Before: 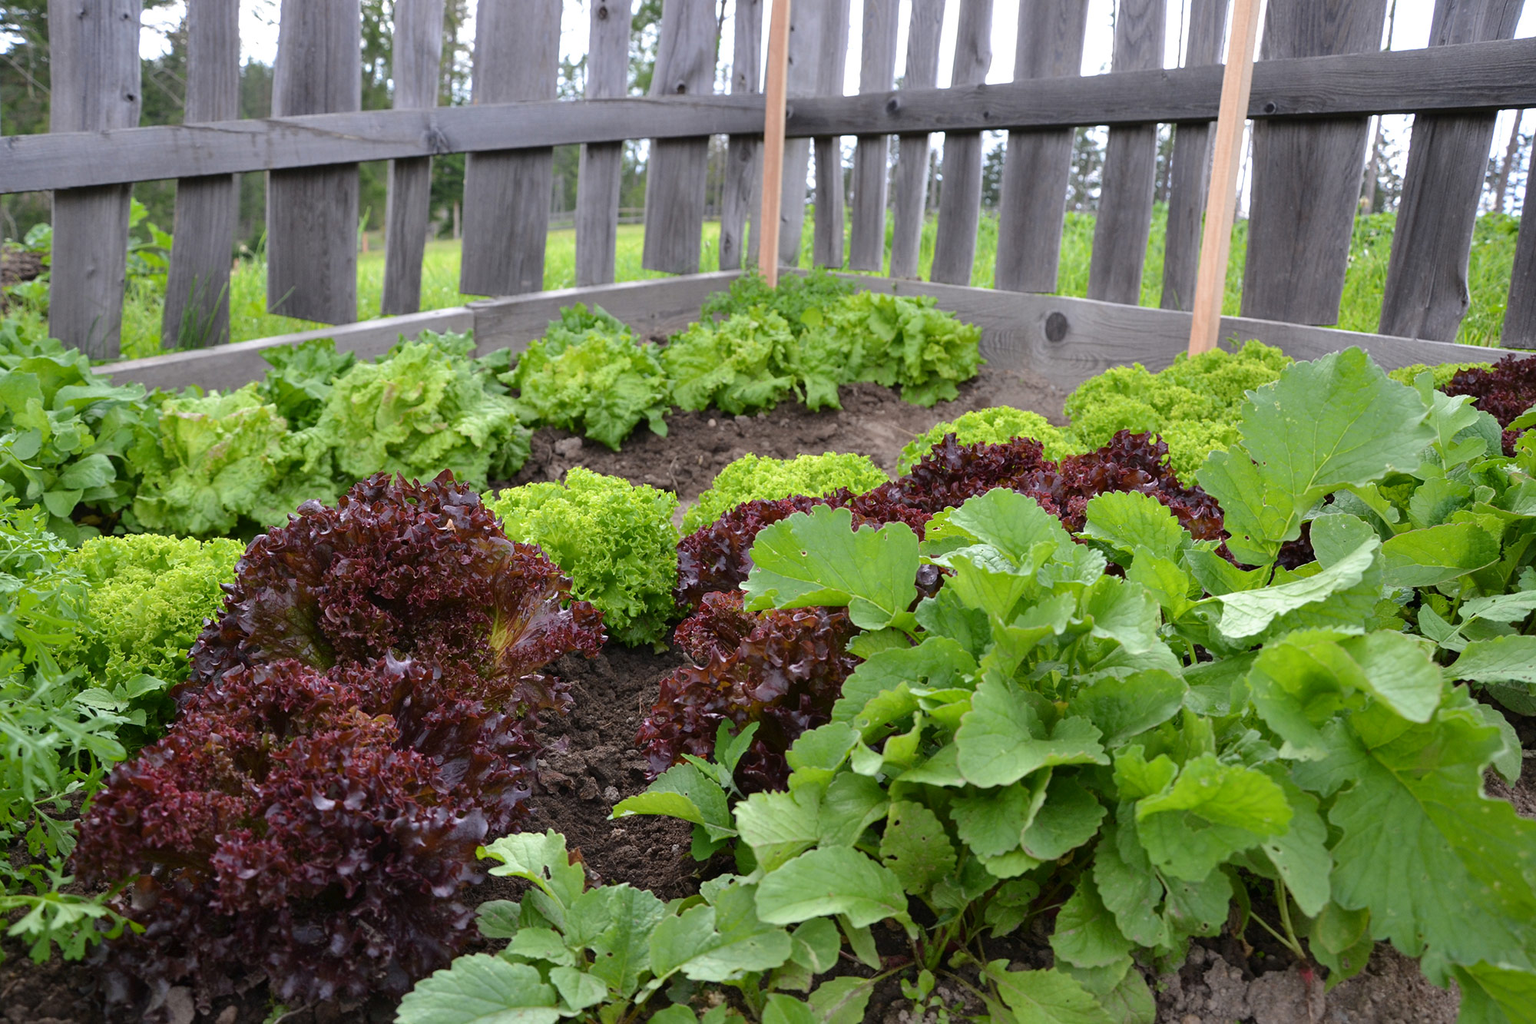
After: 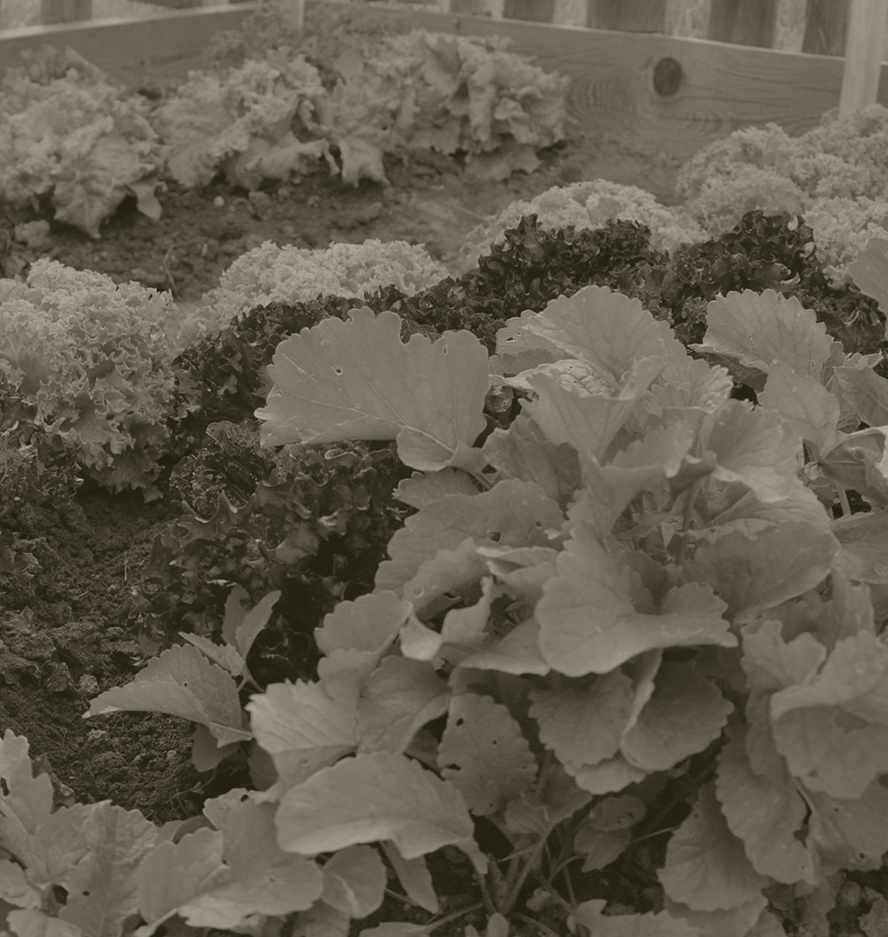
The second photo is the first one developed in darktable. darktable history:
colorize: hue 41.44°, saturation 22%, source mix 60%, lightness 10.61%
crop: left 35.432%, top 26.233%, right 20.145%, bottom 3.432%
